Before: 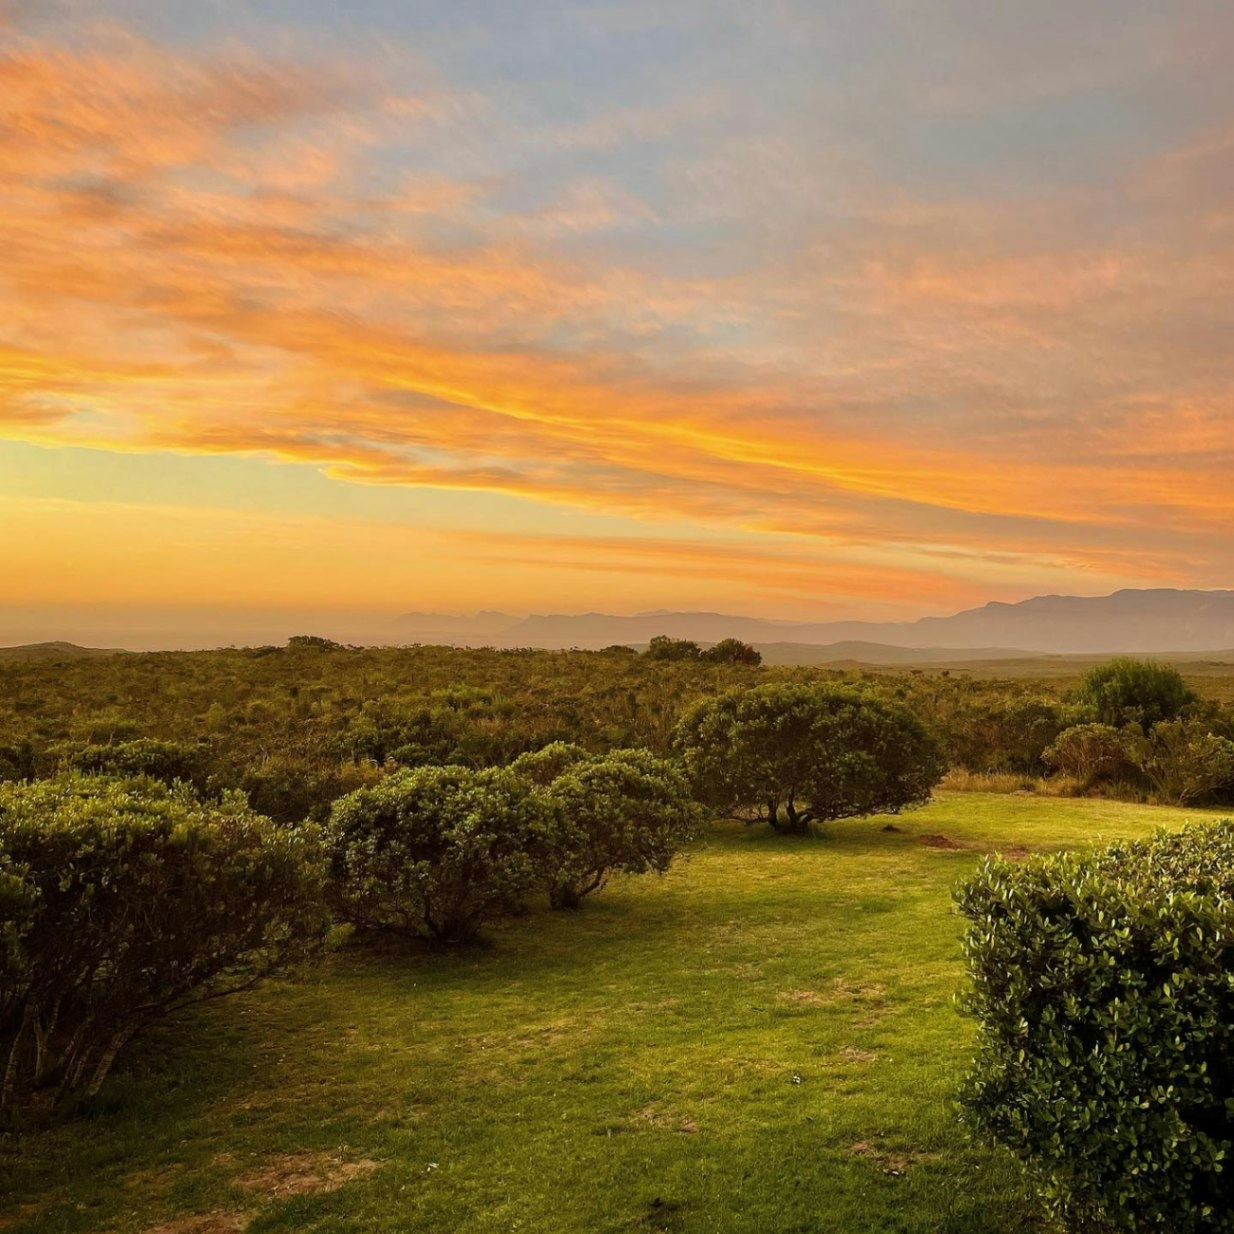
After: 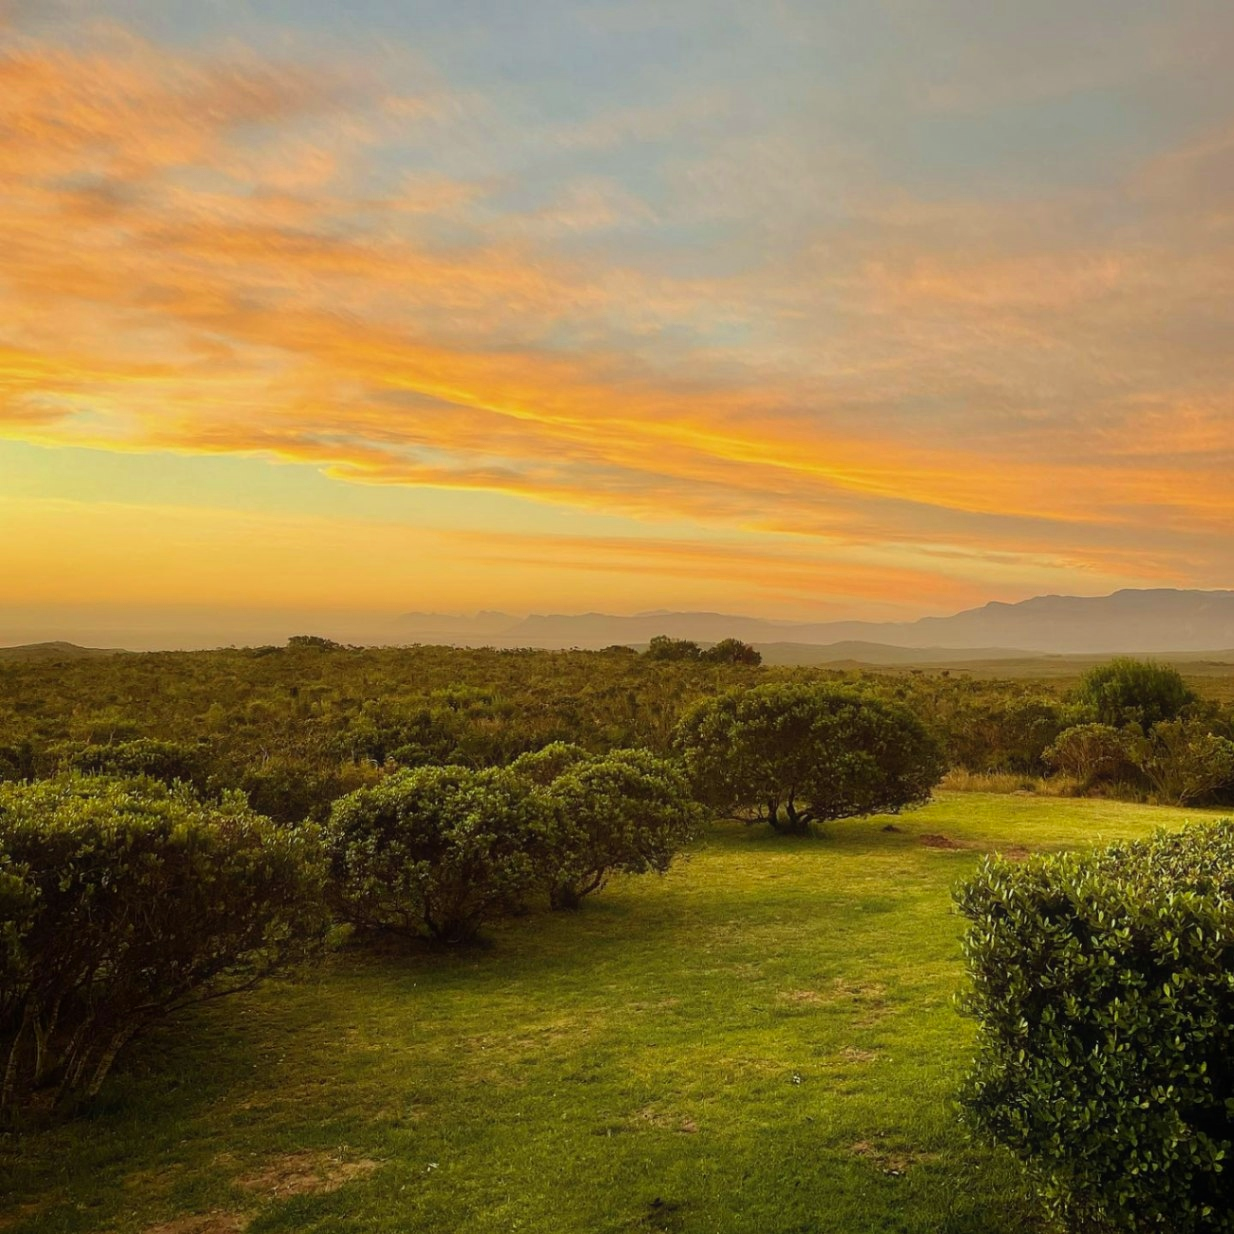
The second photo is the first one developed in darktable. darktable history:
color correction: highlights a* -4.73, highlights b* 5.06, saturation 0.97
contrast equalizer: y [[0.5, 0.488, 0.462, 0.461, 0.491, 0.5], [0.5 ×6], [0.5 ×6], [0 ×6], [0 ×6]]
